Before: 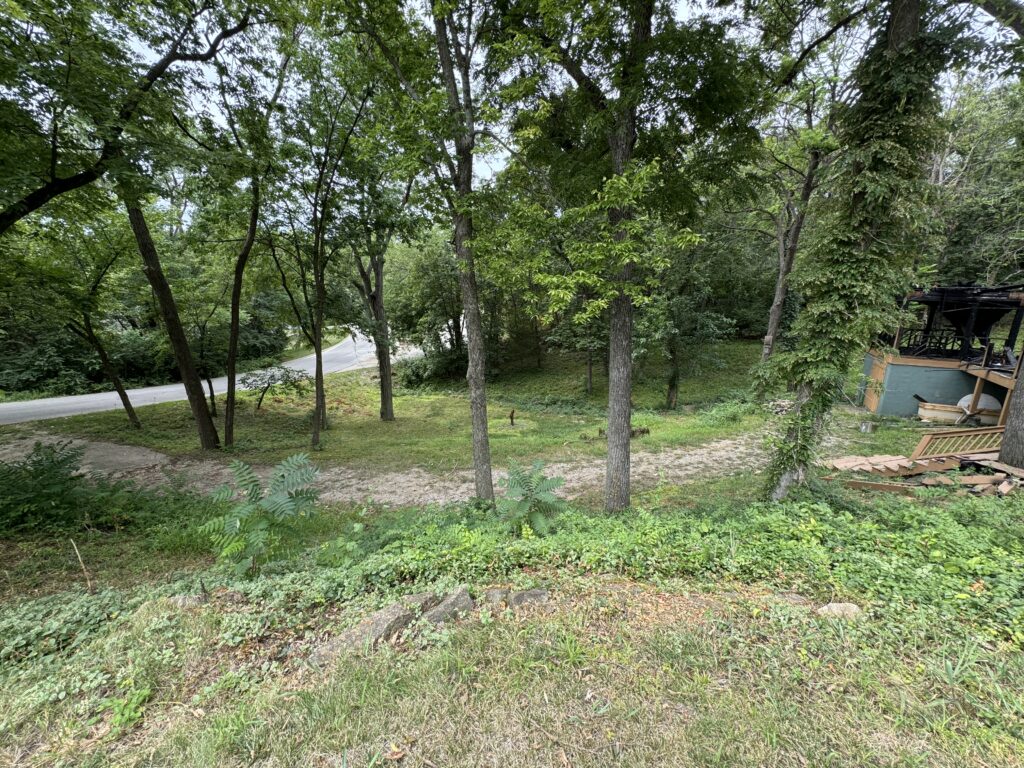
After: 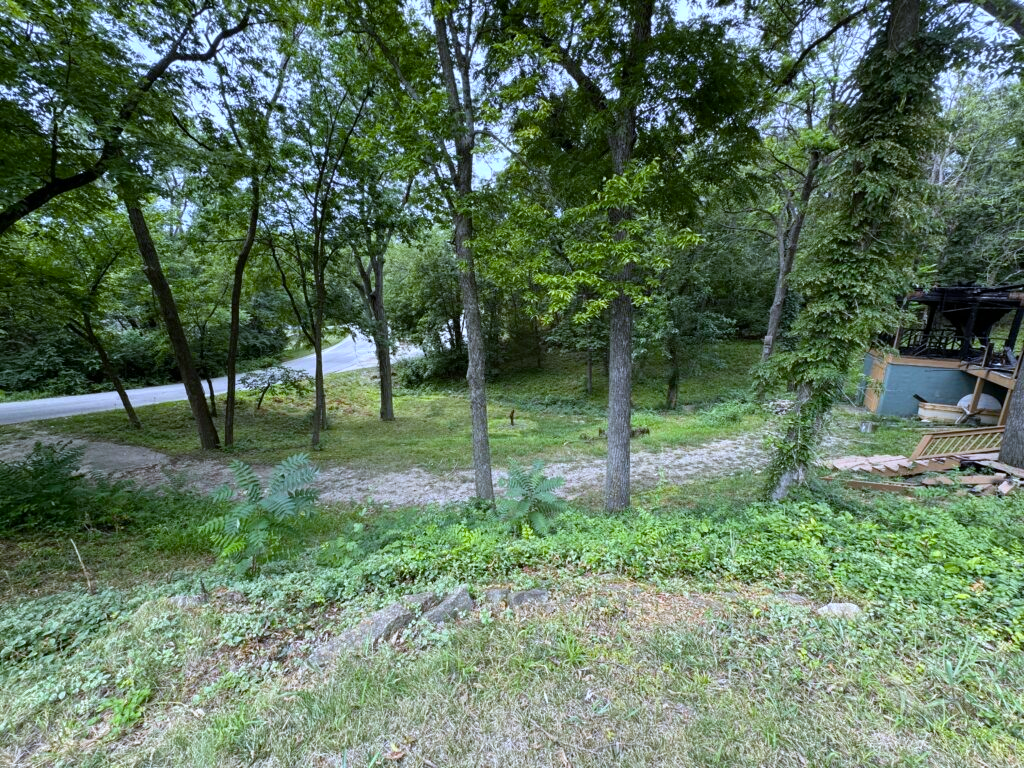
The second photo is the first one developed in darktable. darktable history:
white balance: red 0.948, green 1.02, blue 1.176
color balance: output saturation 110%
color balance rgb: perceptual saturation grading › global saturation 8.89%, saturation formula JzAzBz (2021)
